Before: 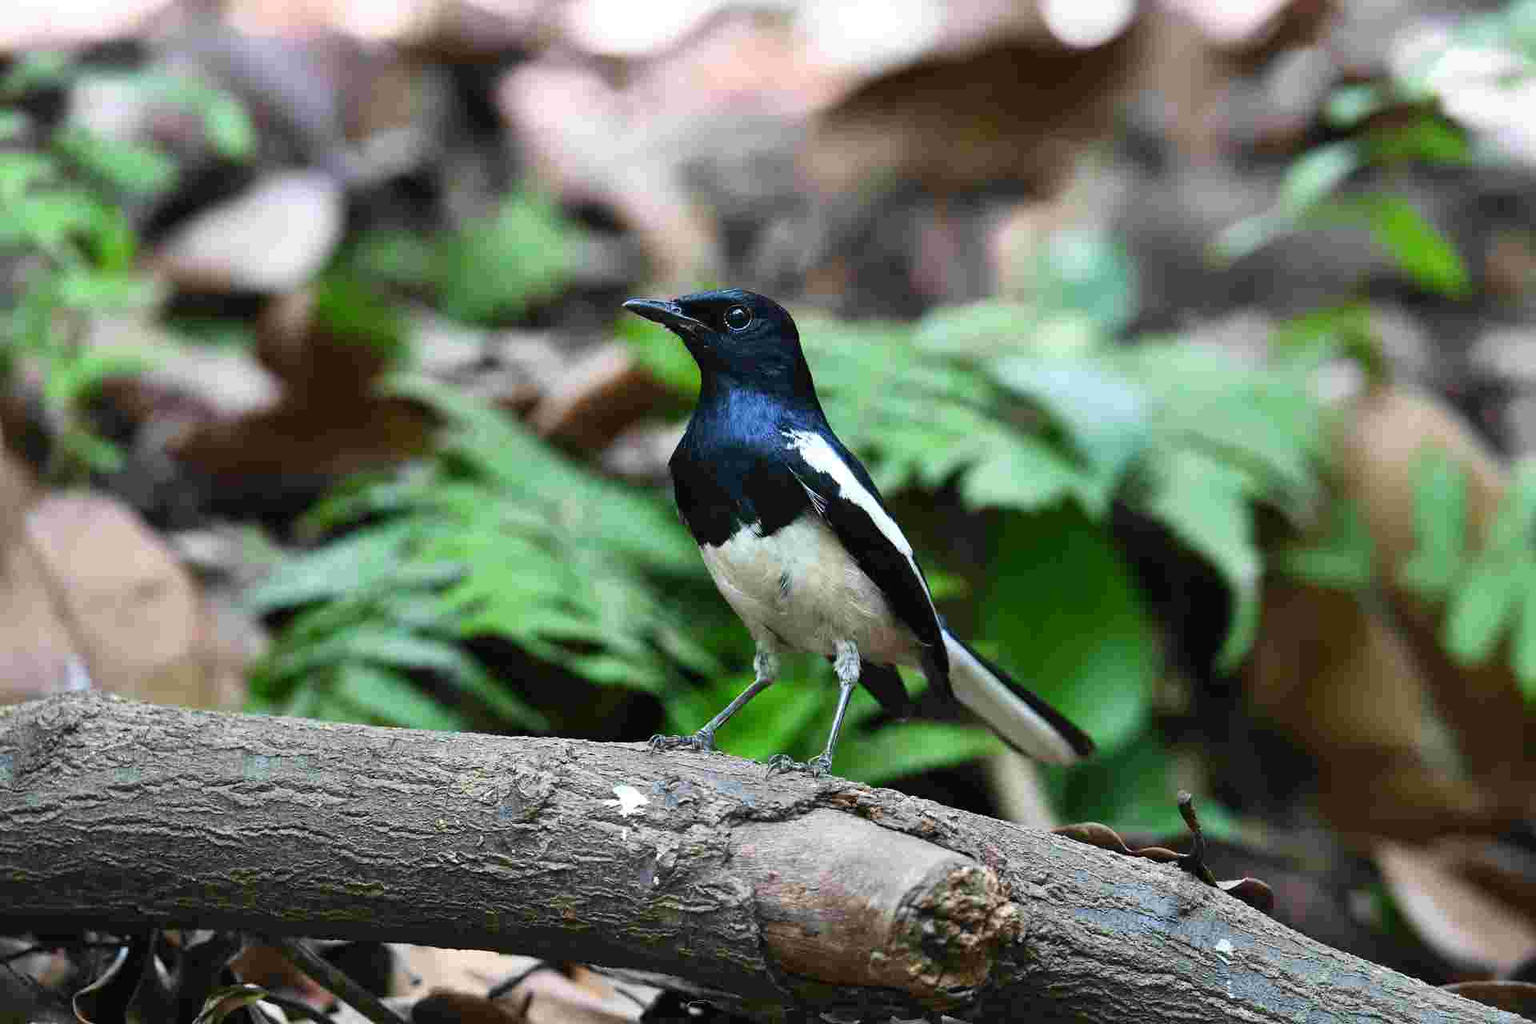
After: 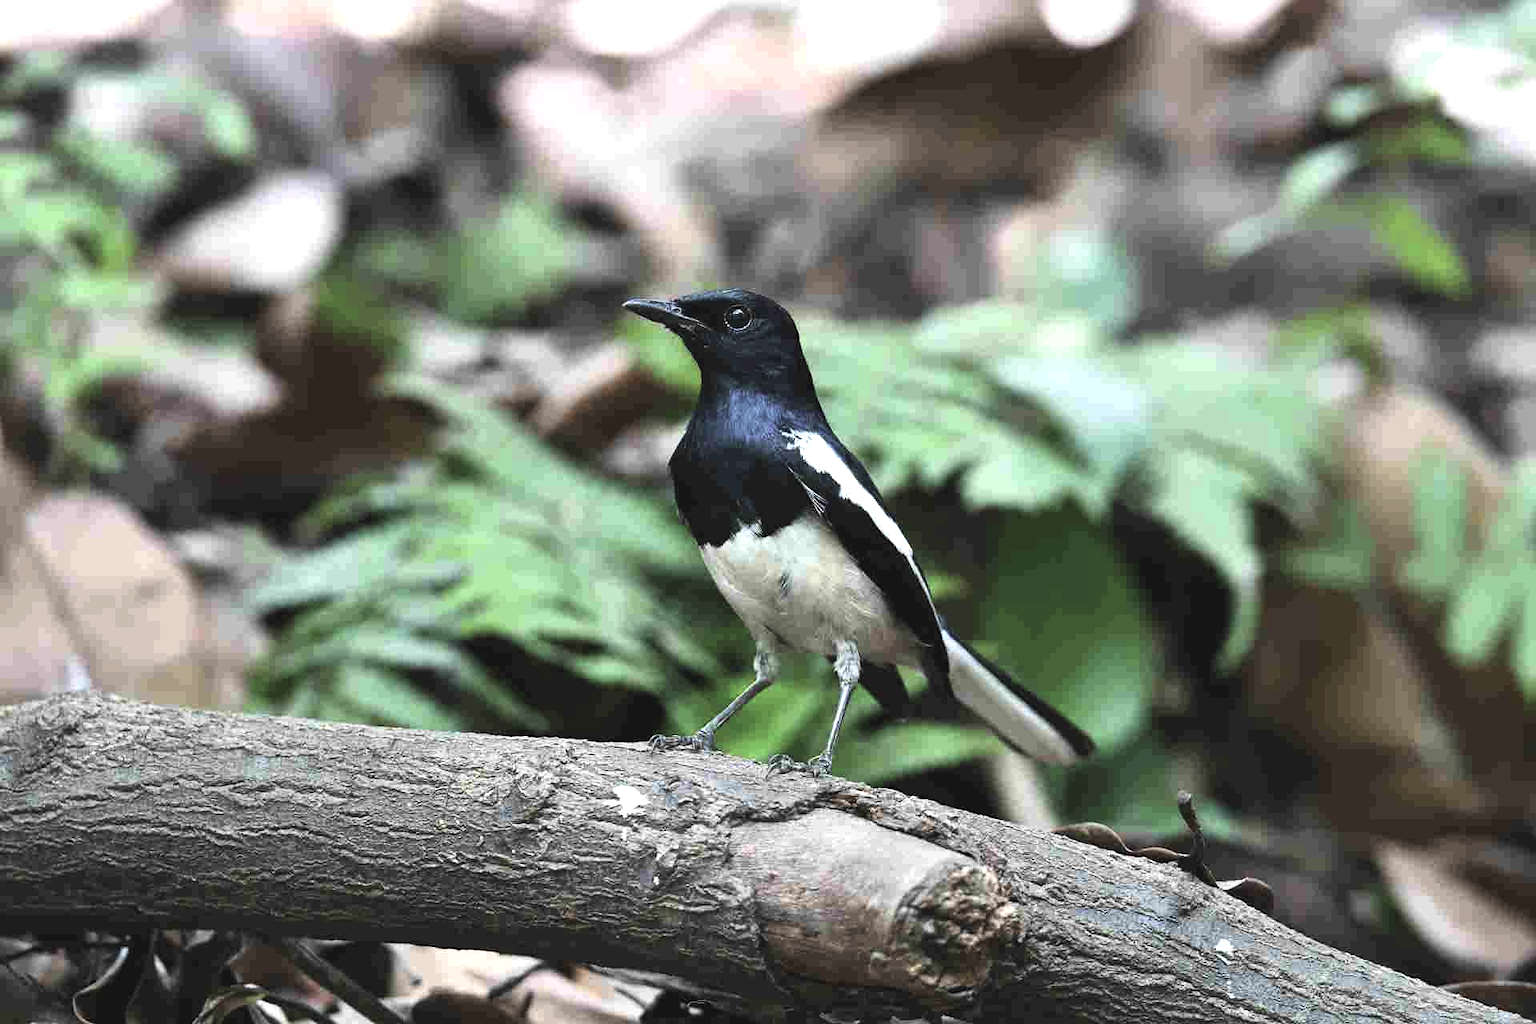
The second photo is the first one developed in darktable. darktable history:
tone curve: curves: ch0 [(0, 0) (0.153, 0.06) (1, 1)], color space Lab, linked channels, preserve colors none
exposure: black level correction 0, exposure 0.7 EV, compensate exposure bias true, compensate highlight preservation false
contrast brightness saturation: contrast -0.26, saturation -0.43
